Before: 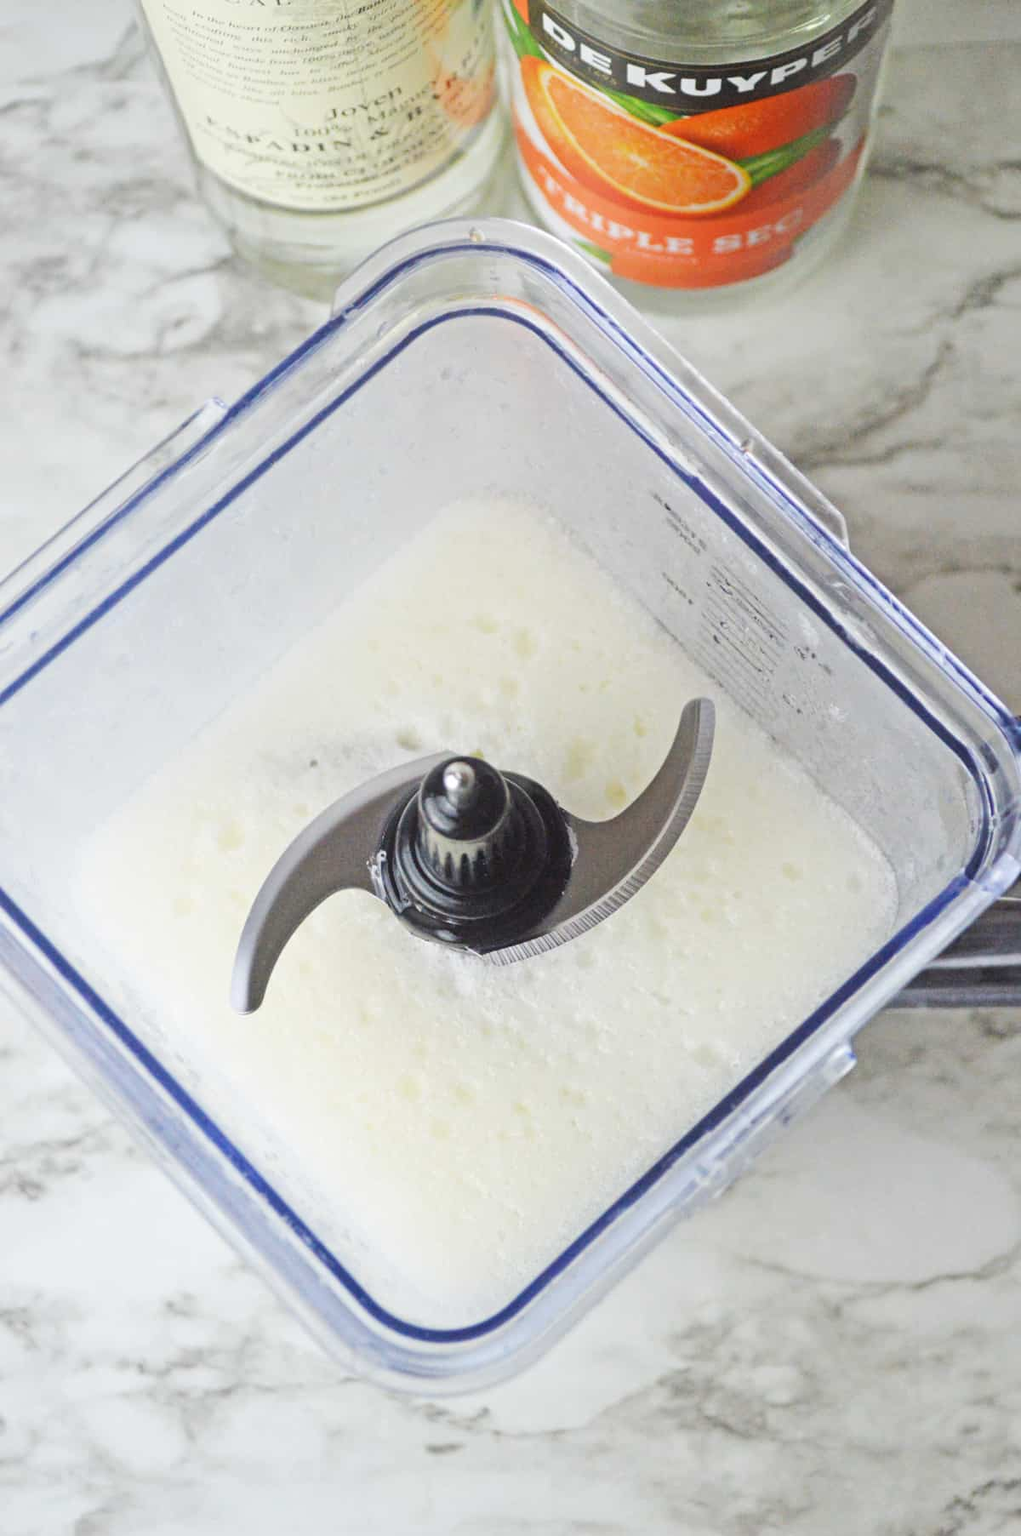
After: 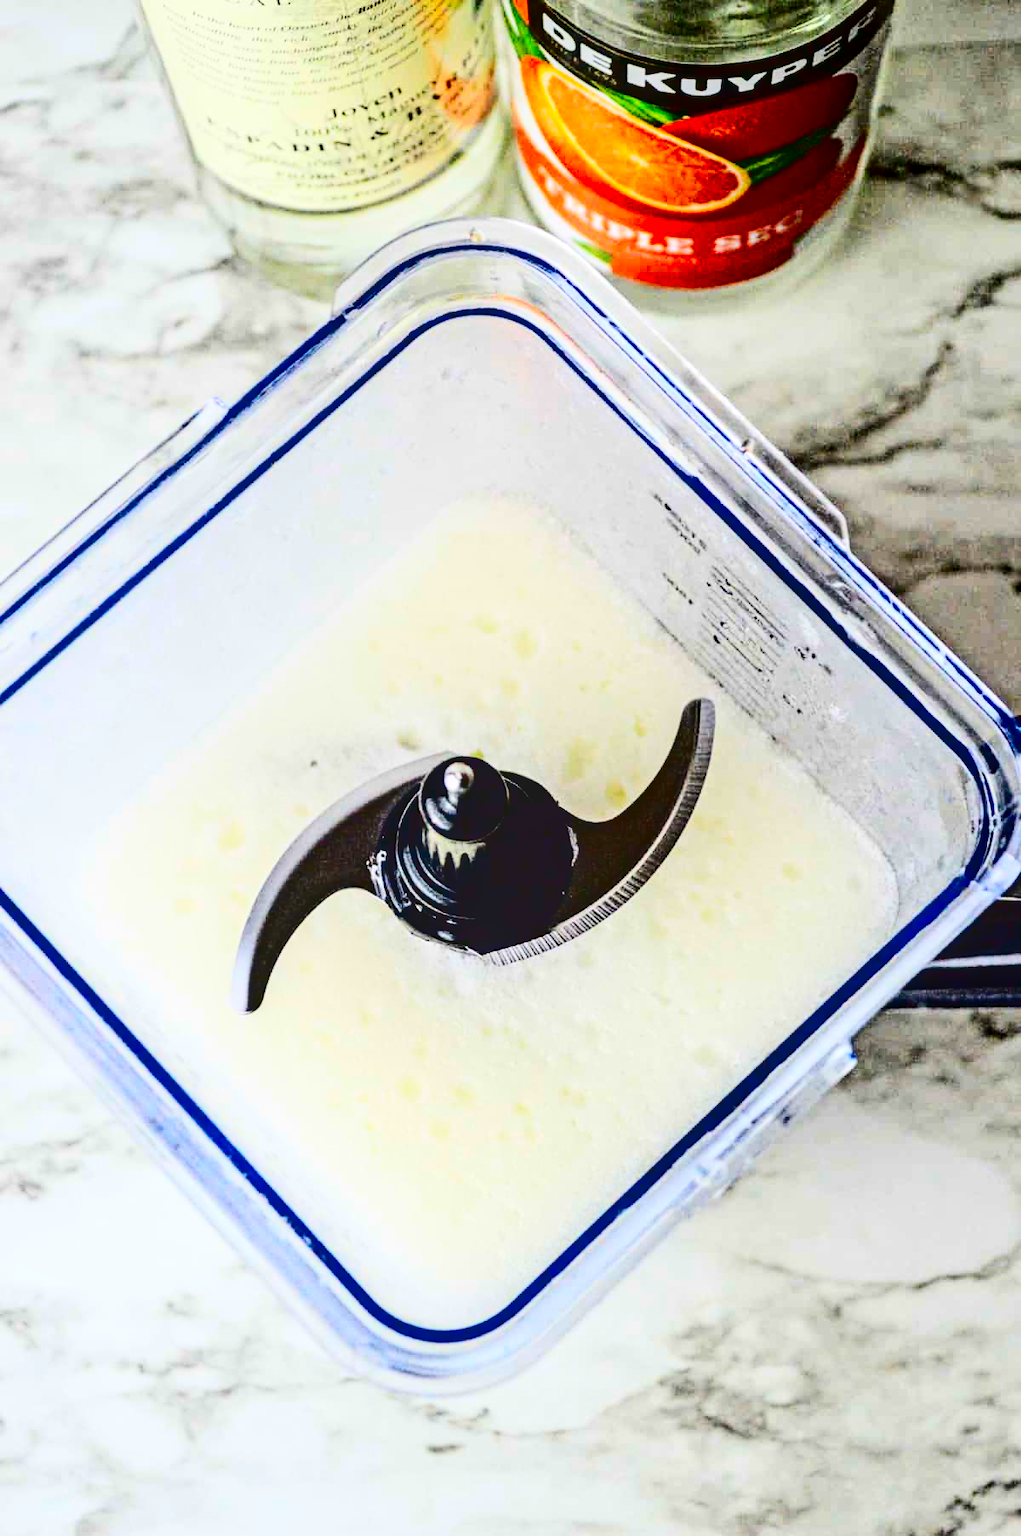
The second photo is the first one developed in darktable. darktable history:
contrast brightness saturation: contrast 0.77, brightness -1, saturation 1
local contrast: on, module defaults
